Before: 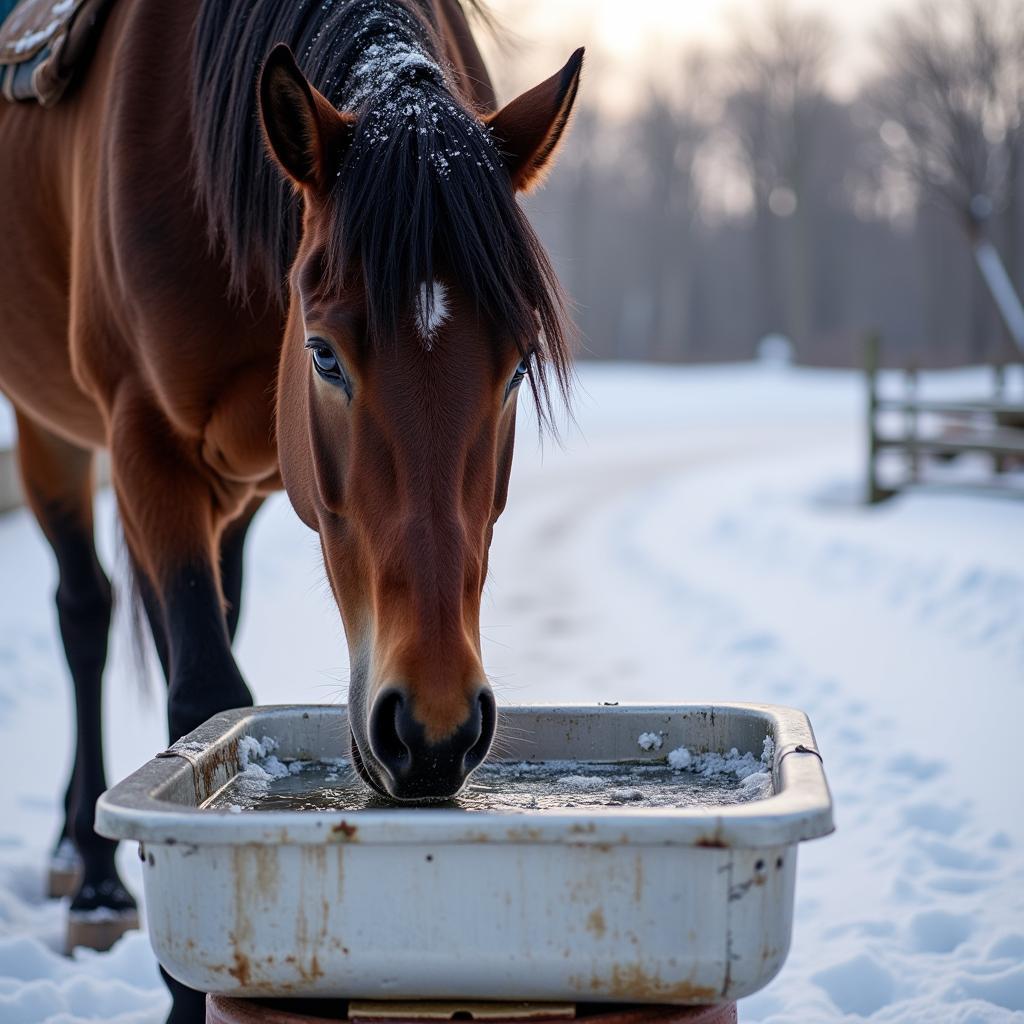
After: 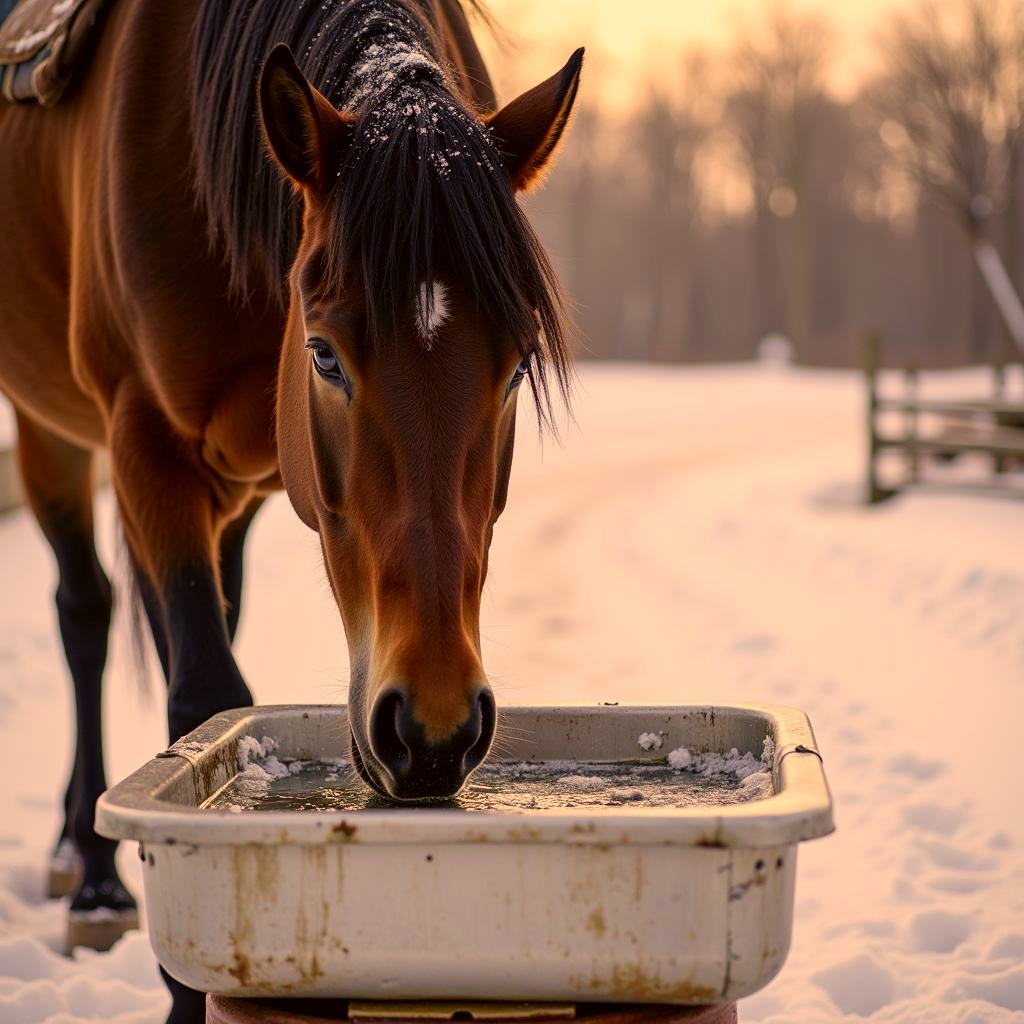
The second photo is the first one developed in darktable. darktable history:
color correction: highlights a* 18.24, highlights b* 35.06, shadows a* 1.94, shadows b* 6.2, saturation 1.04
